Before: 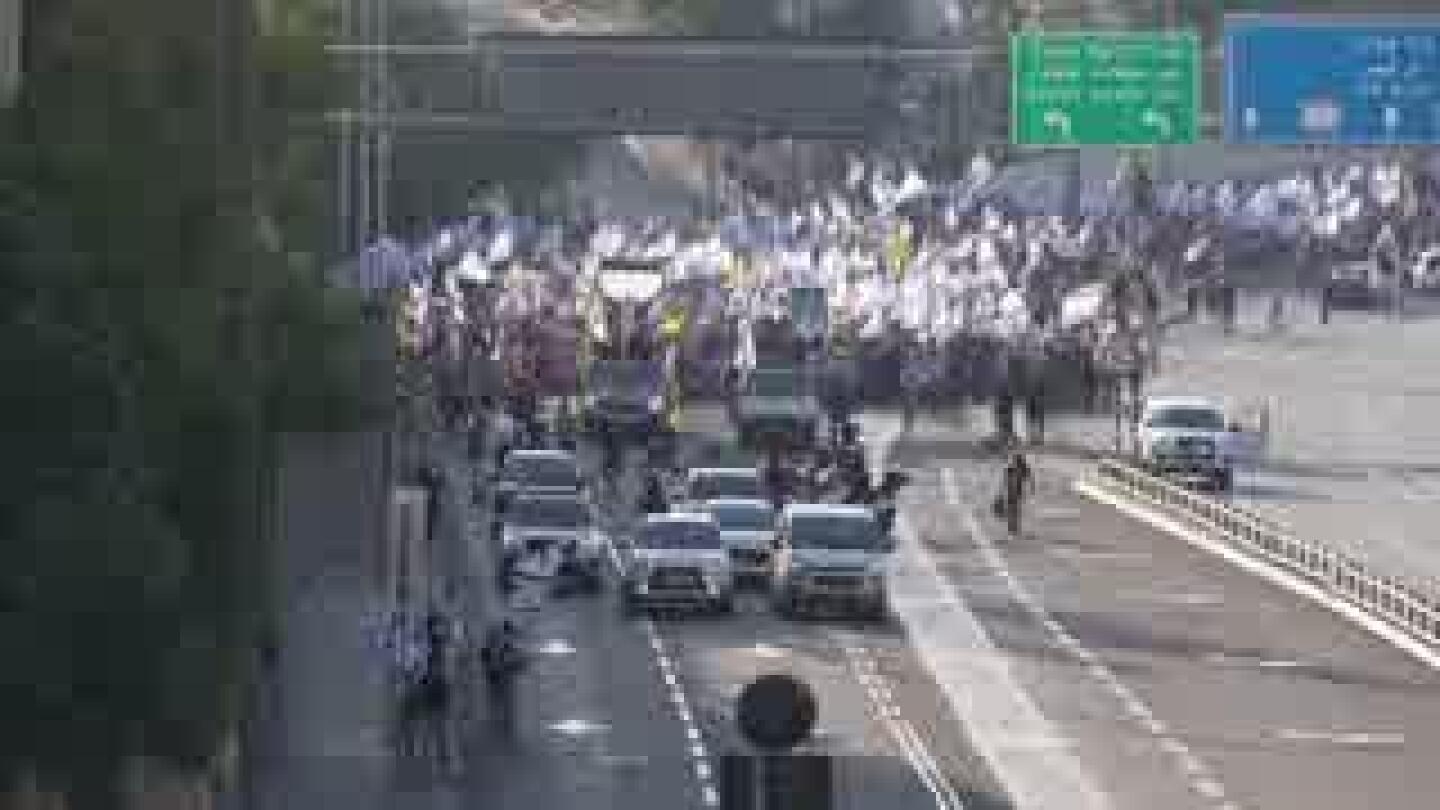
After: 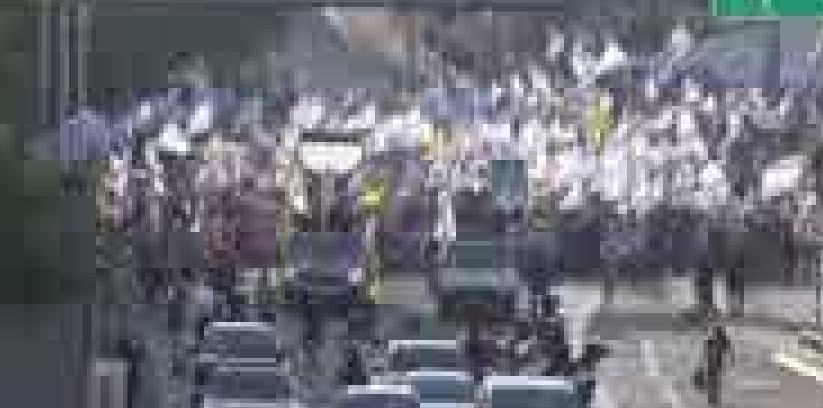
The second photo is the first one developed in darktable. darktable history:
crop: left 20.888%, top 15.879%, right 21.917%, bottom 33.734%
